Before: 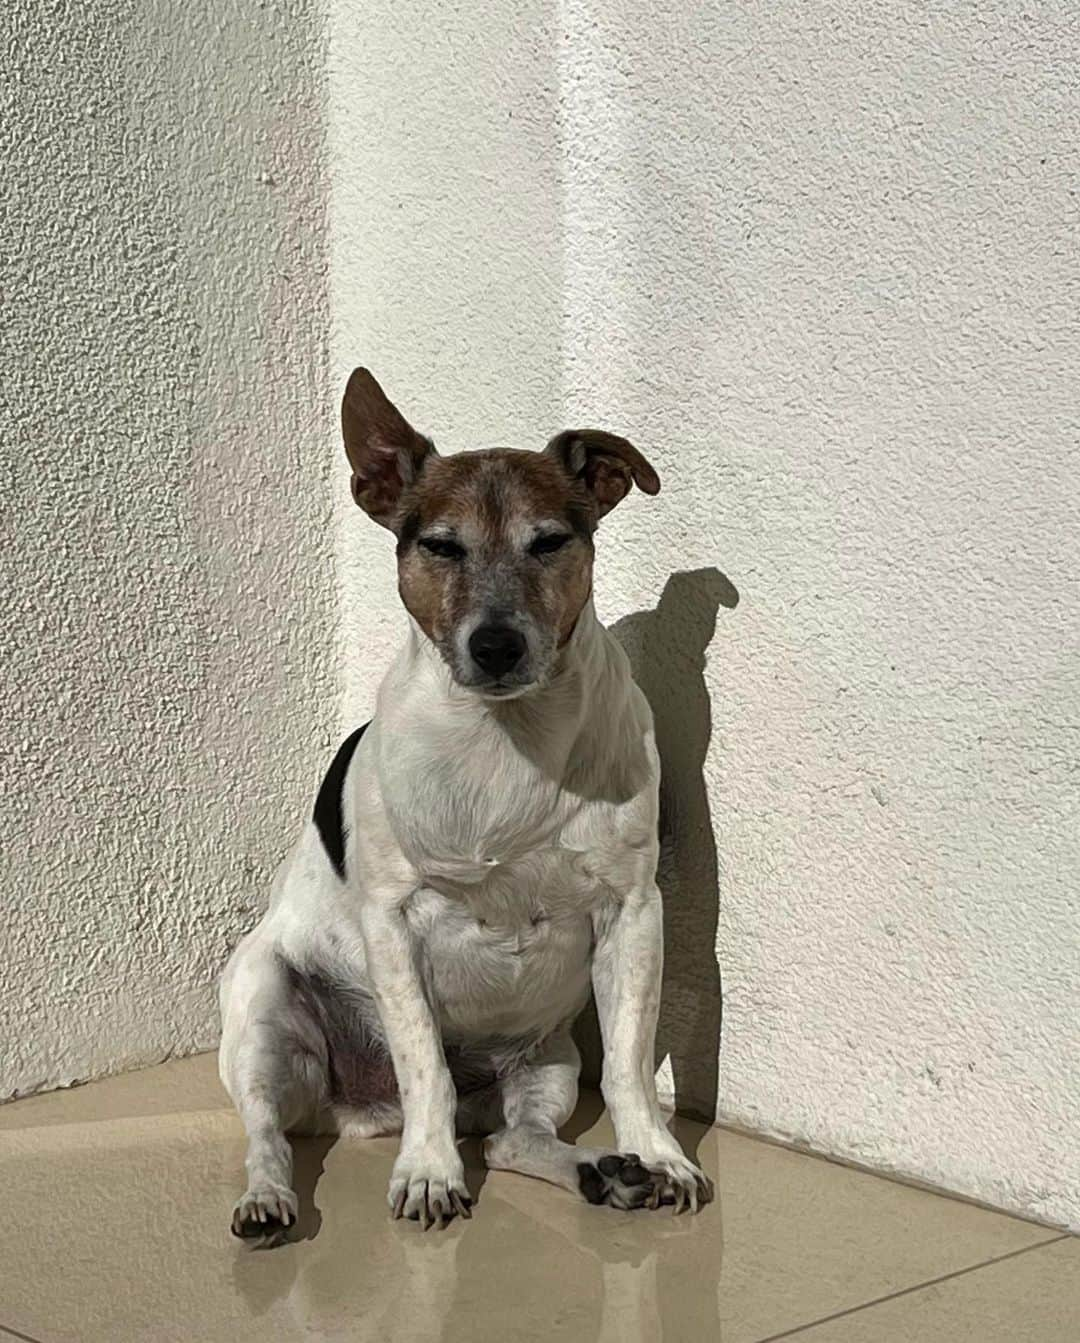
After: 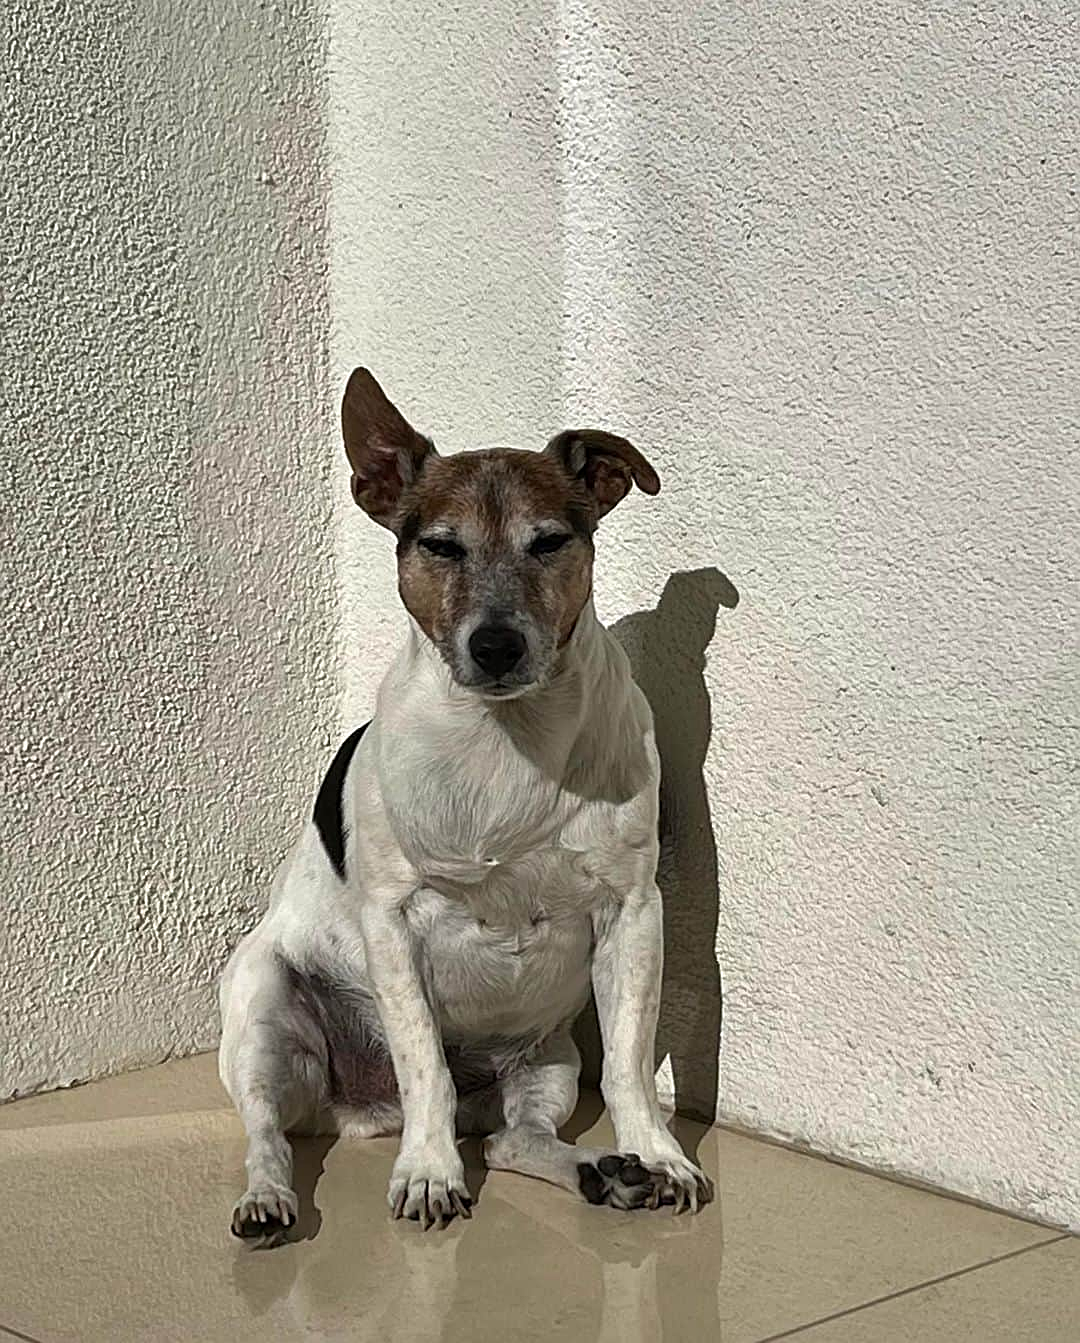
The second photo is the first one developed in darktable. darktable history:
sharpen: on, module defaults
shadows and highlights: shadows -86.34, highlights -37.14, soften with gaussian
